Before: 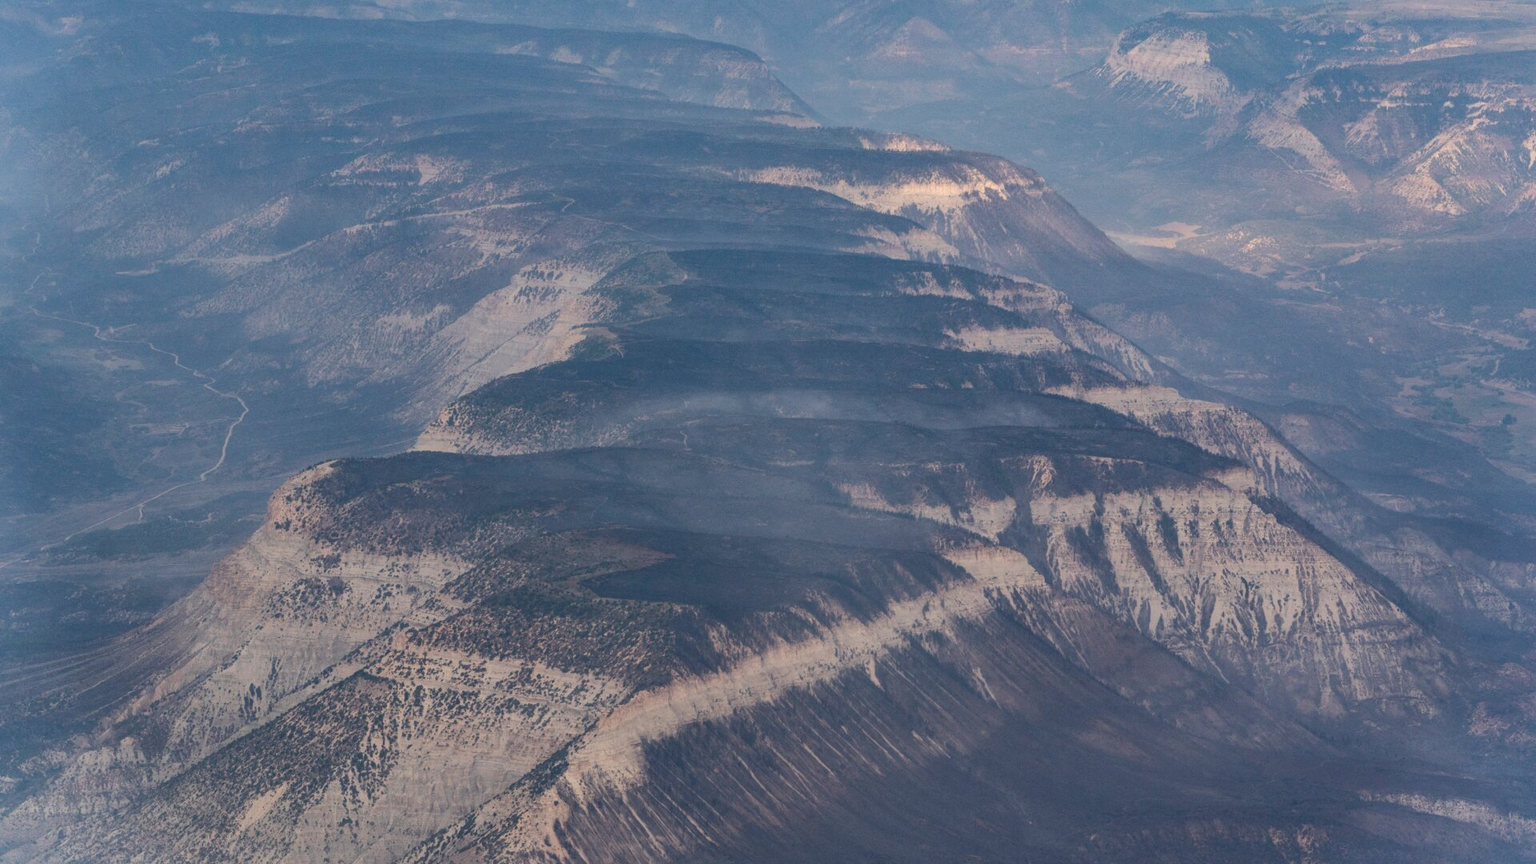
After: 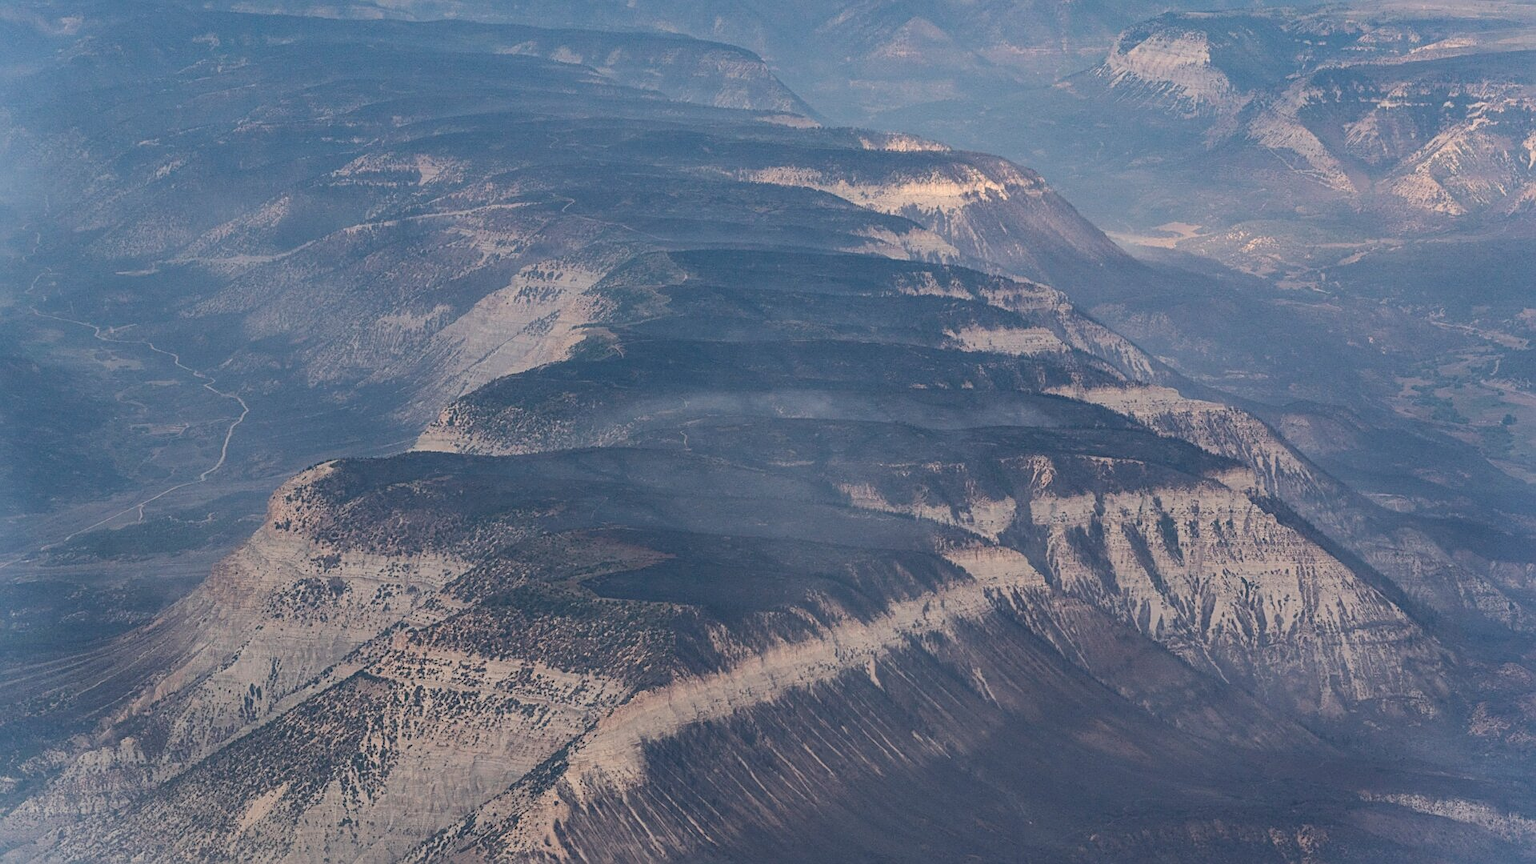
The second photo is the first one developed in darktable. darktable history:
sharpen: amount 0.489
